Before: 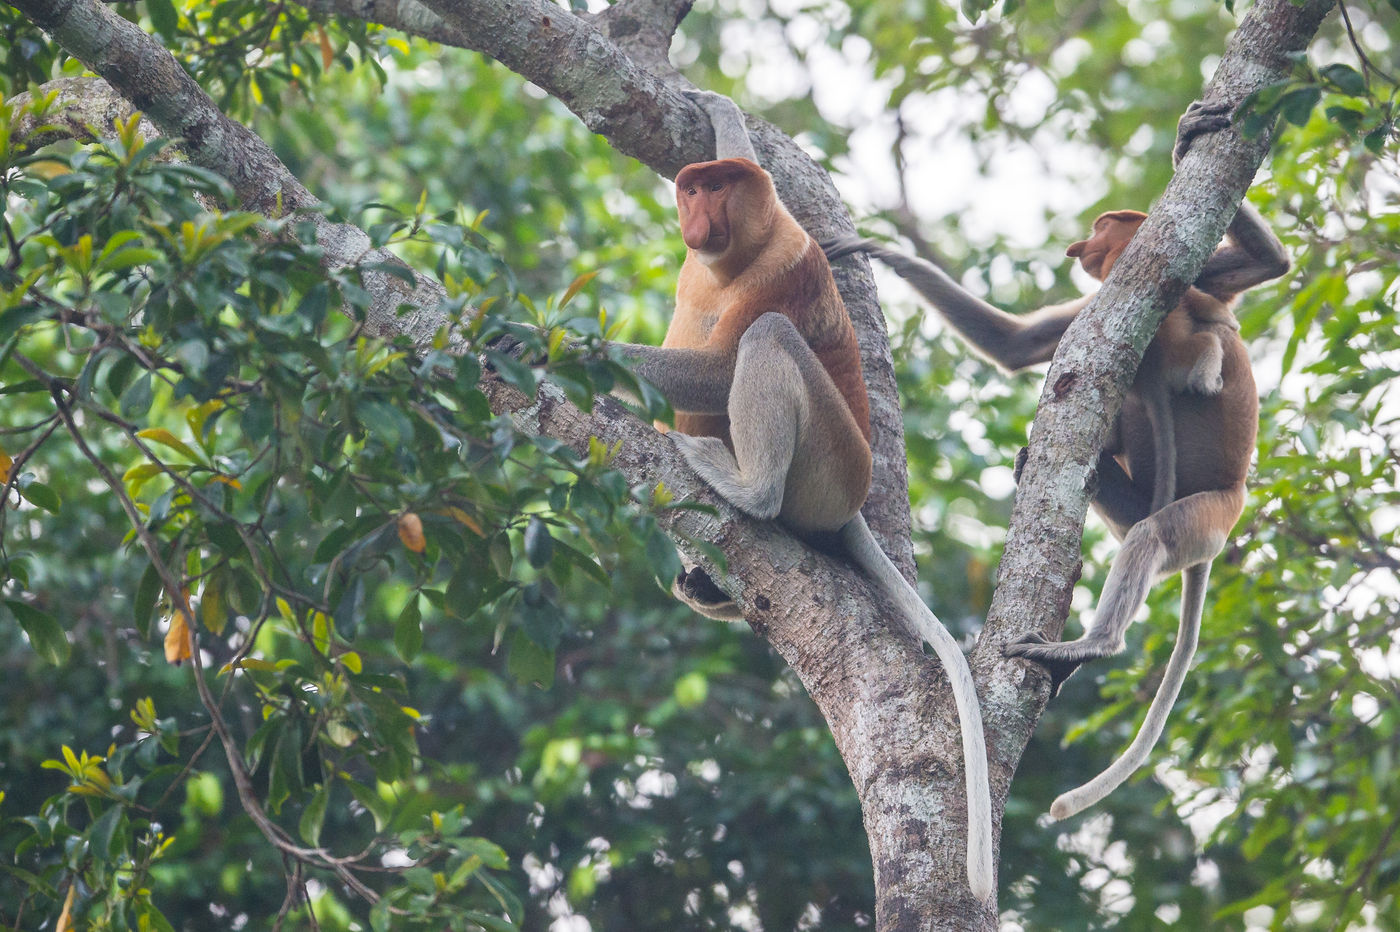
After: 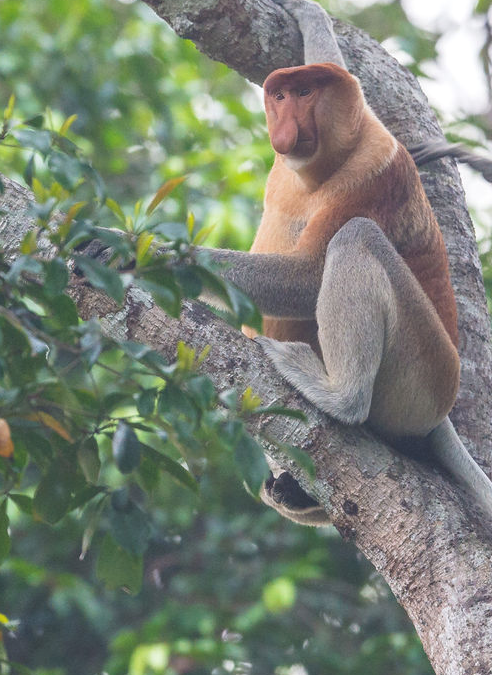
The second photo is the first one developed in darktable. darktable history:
crop and rotate: left 29.476%, top 10.214%, right 35.32%, bottom 17.333%
exposure: black level correction -0.008, exposure 0.067 EV, compensate highlight preservation false
